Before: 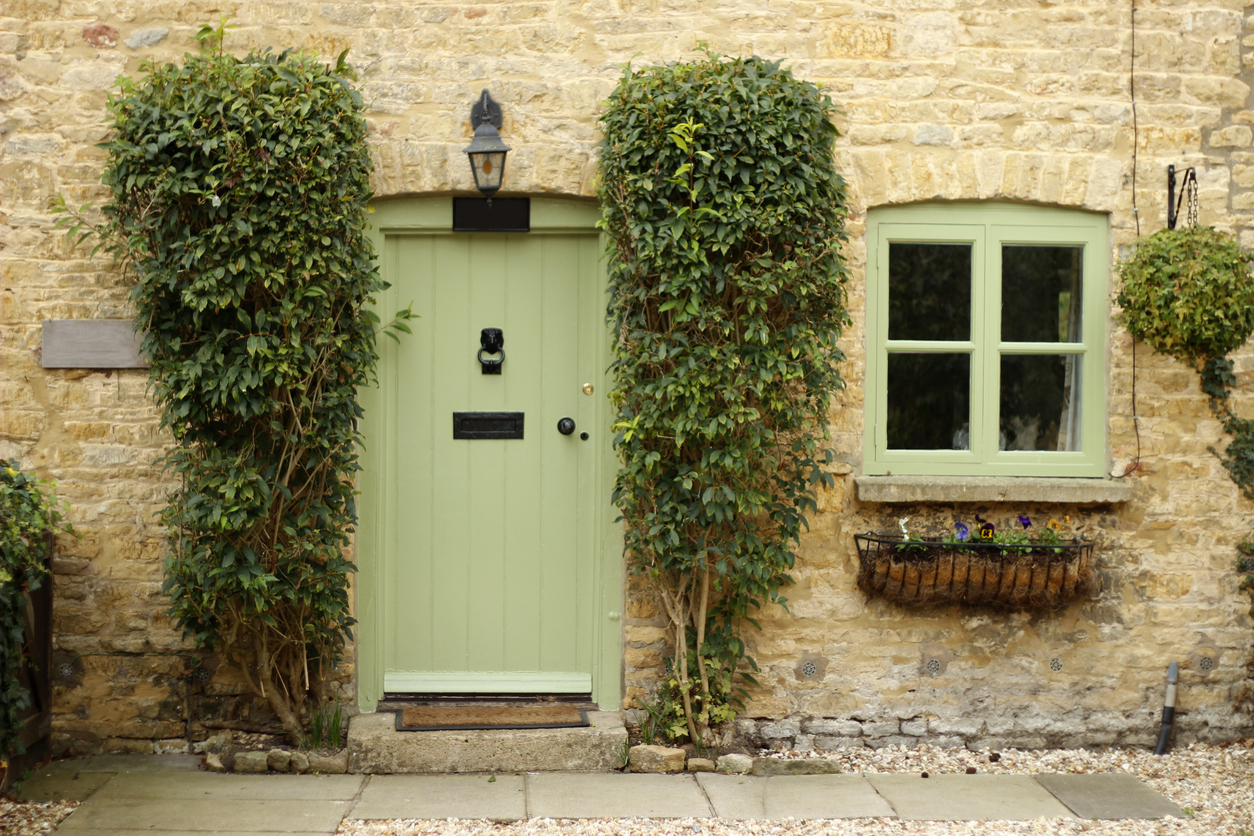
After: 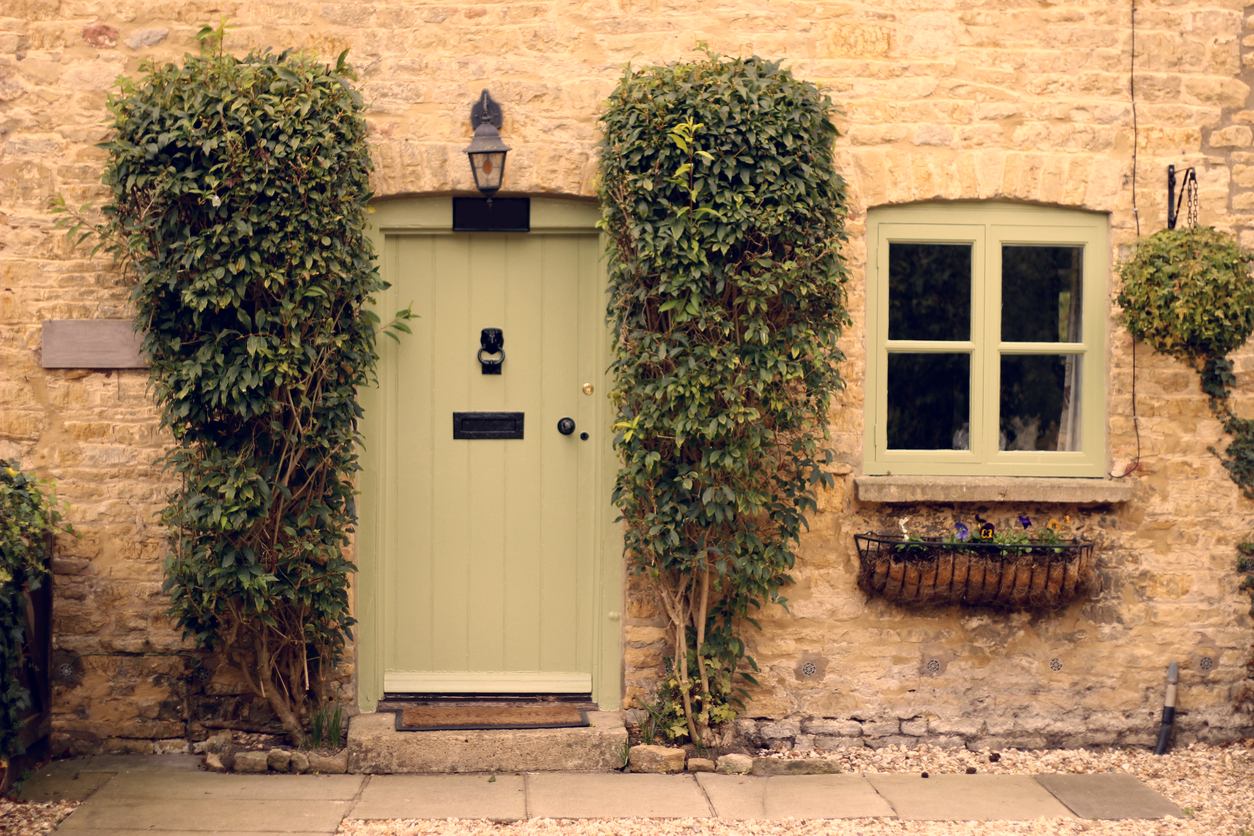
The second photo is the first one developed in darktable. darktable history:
color correction: highlights a* 19.68, highlights b* 27.69, shadows a* 3.45, shadows b* -17.88, saturation 0.732
